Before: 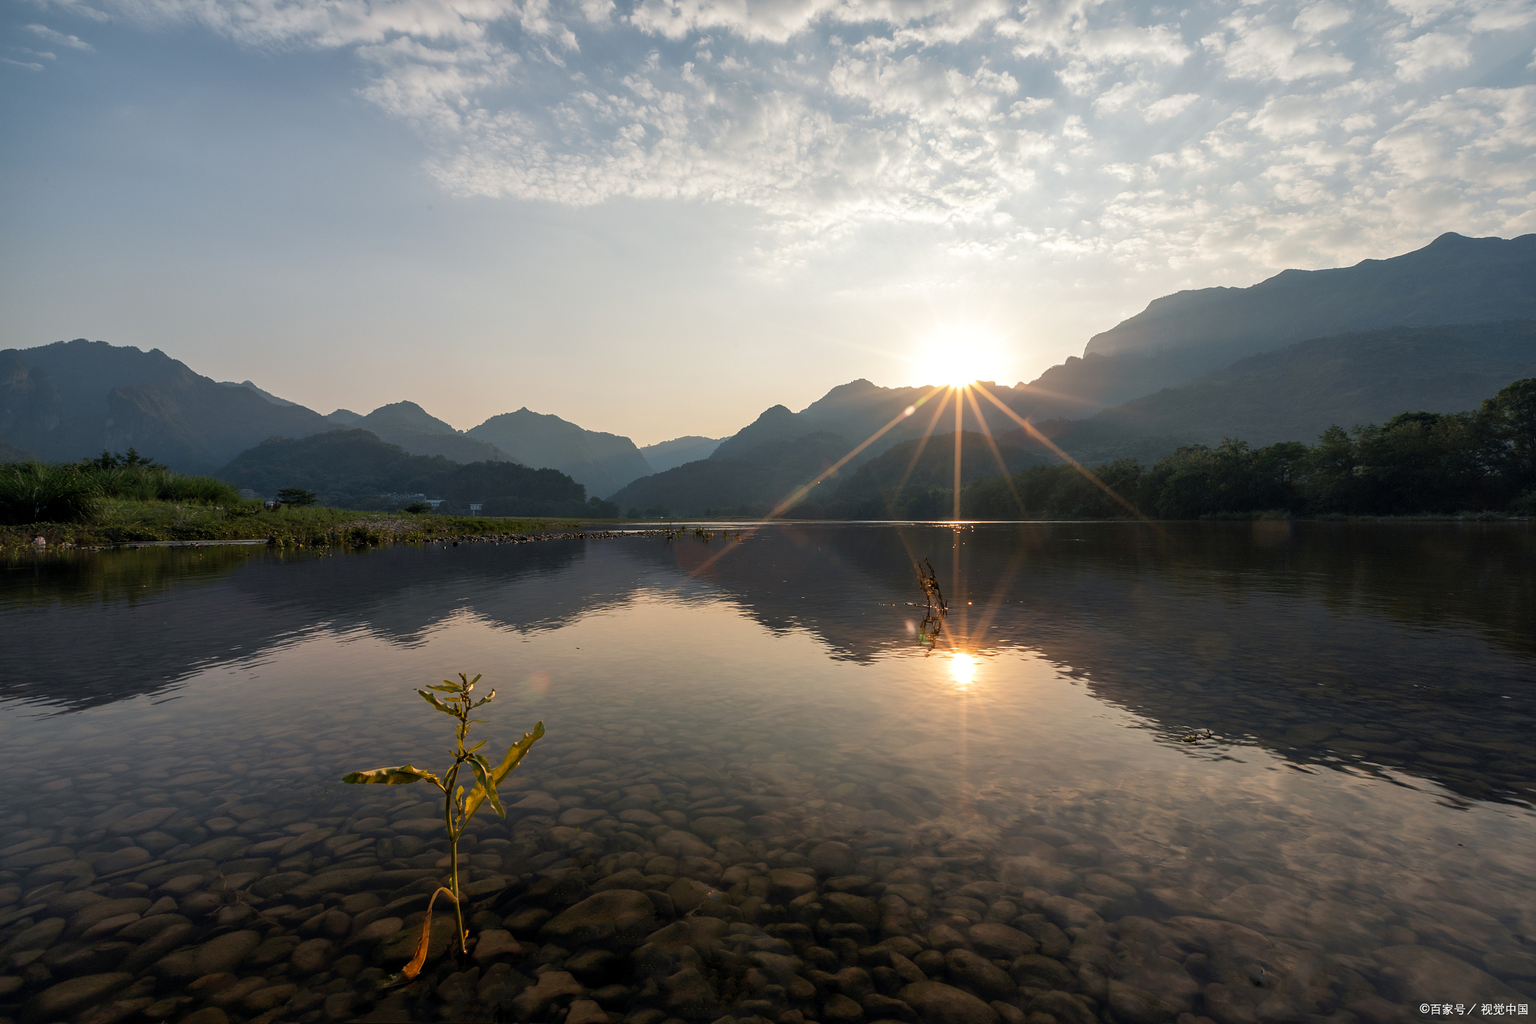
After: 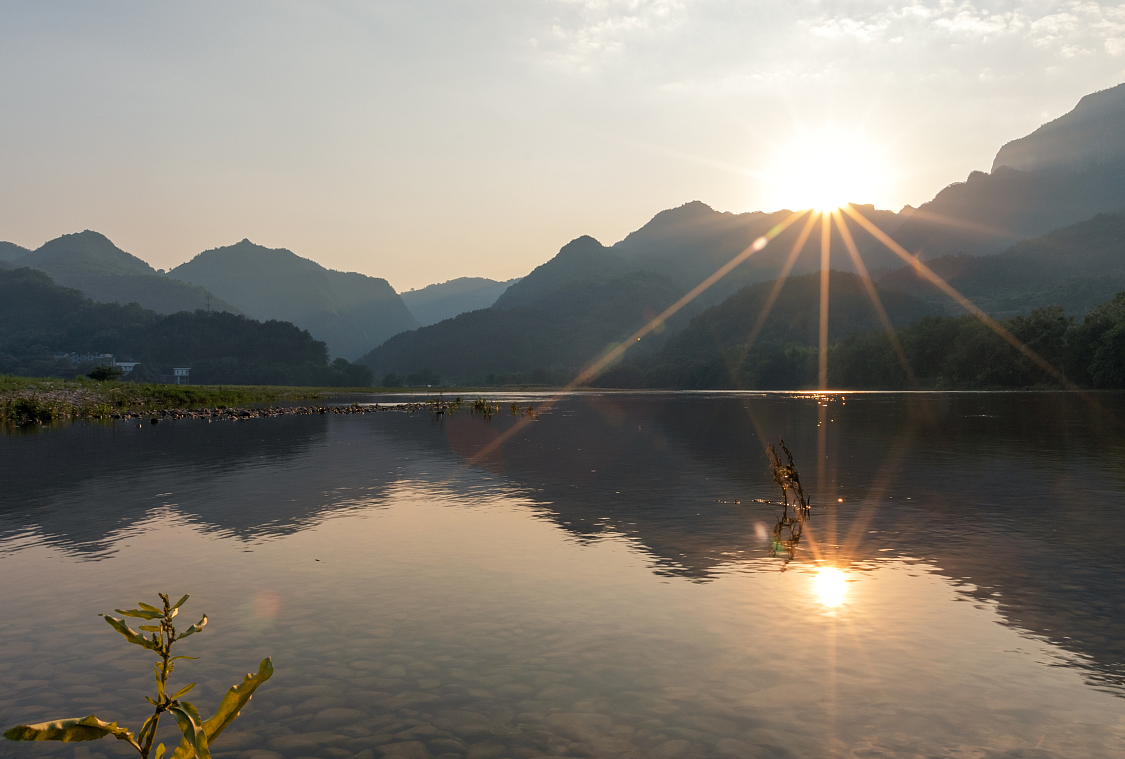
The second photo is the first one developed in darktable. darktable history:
crop and rotate: left 22.161%, top 22.314%, right 22.86%, bottom 22.056%
